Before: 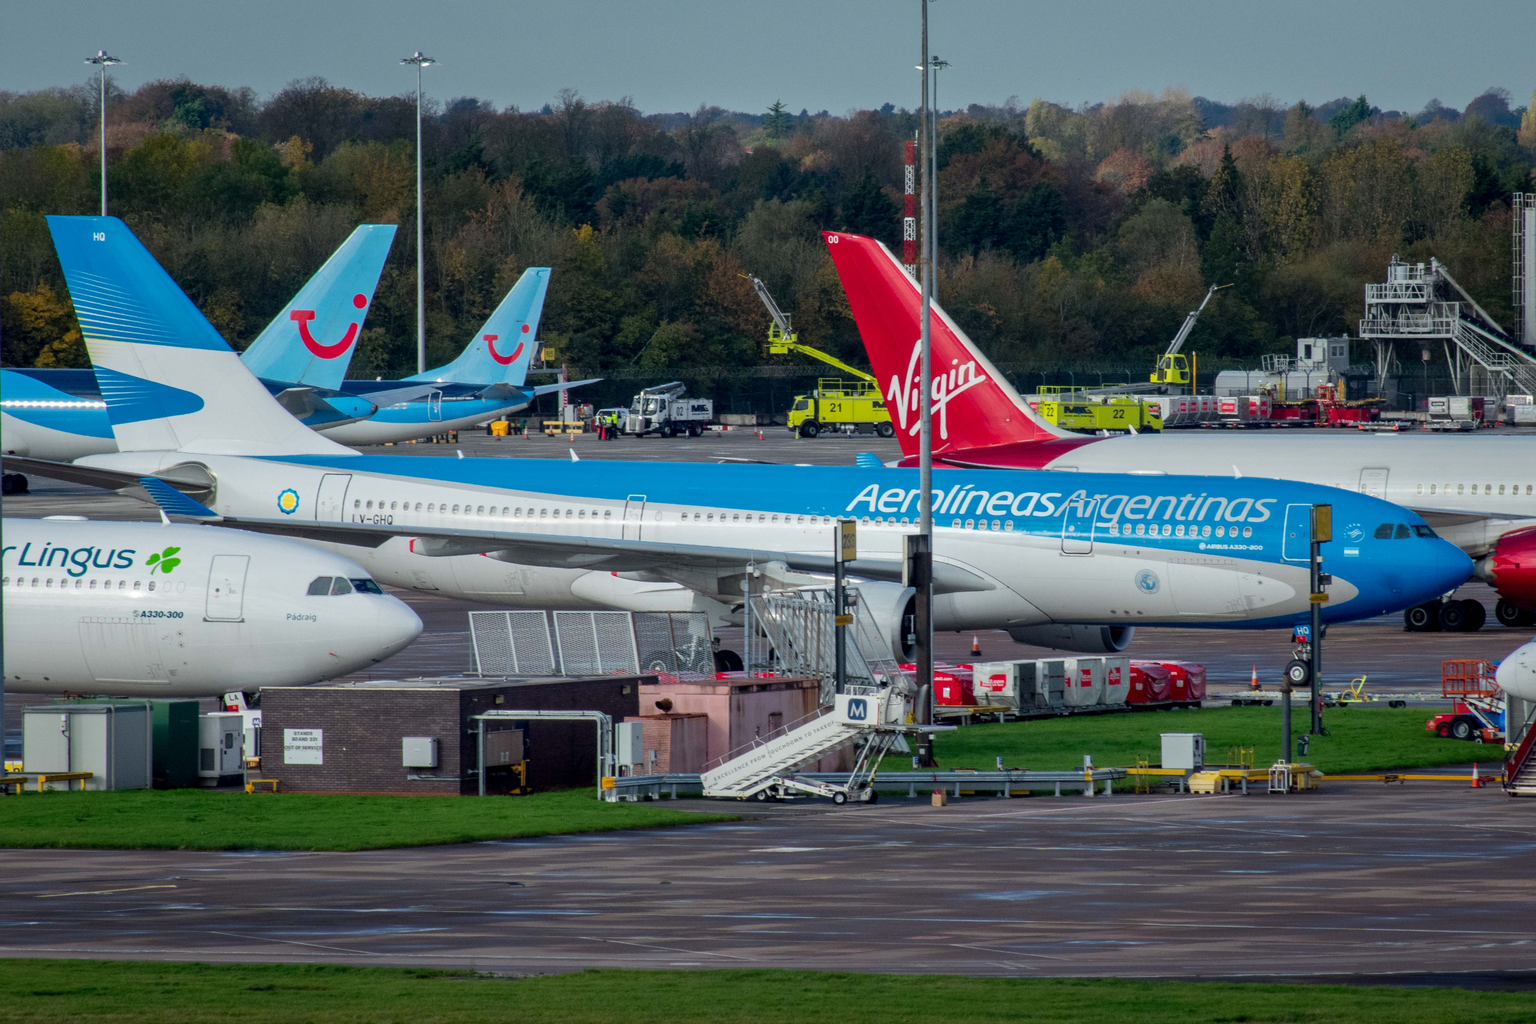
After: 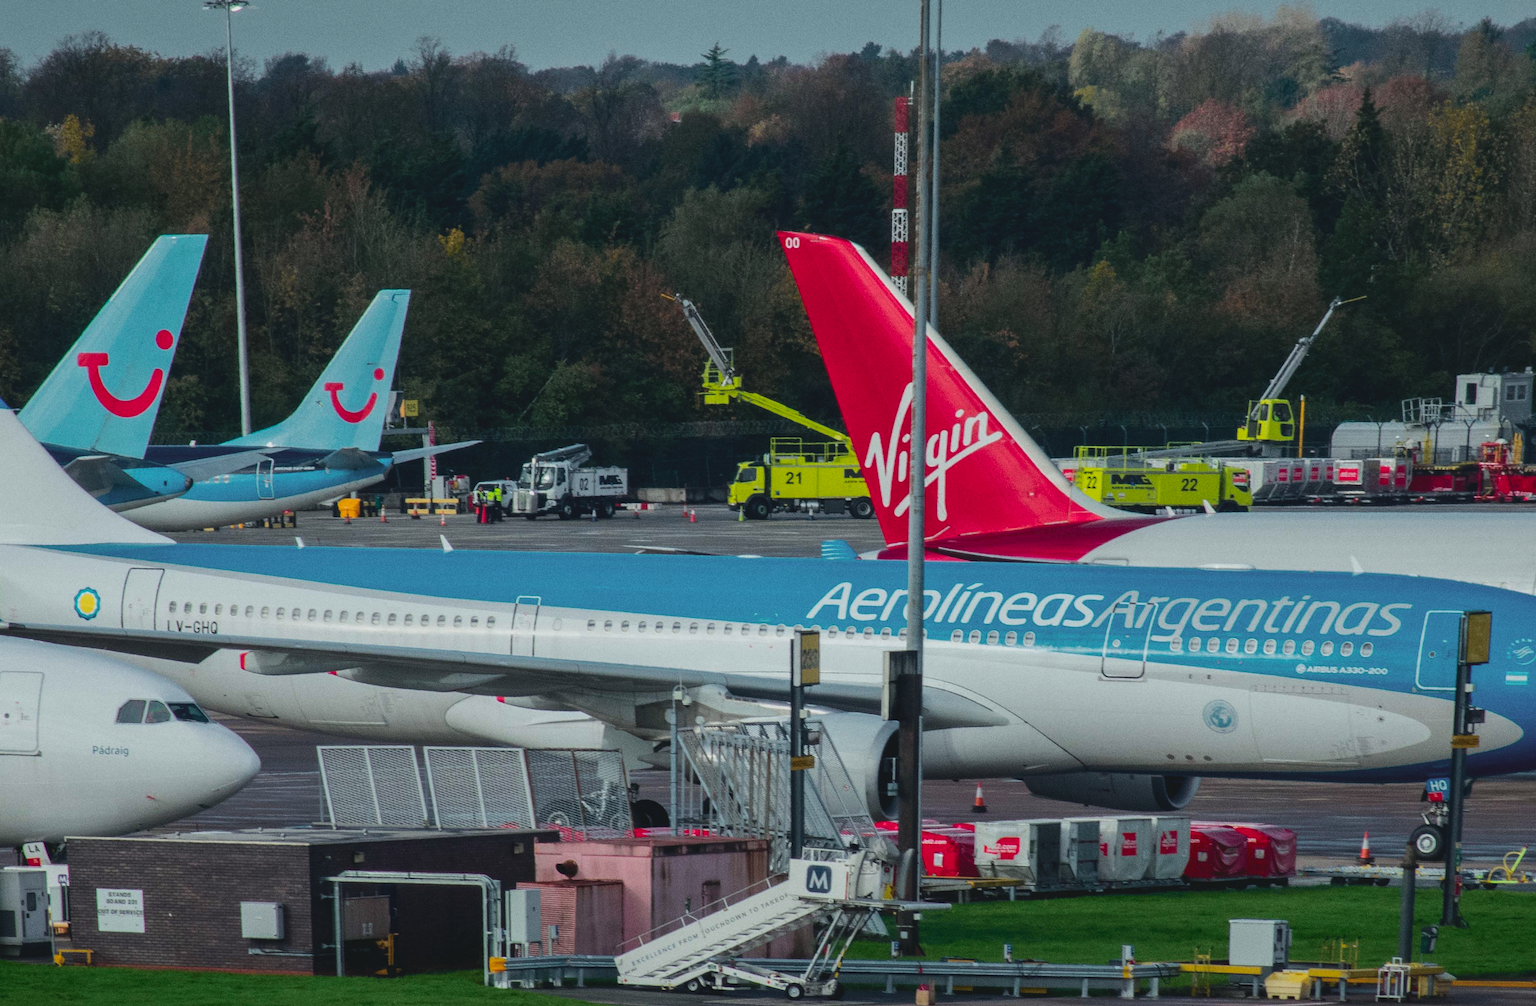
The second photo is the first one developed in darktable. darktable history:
exposure: black level correction -0.015, exposure -0.5 EV, compensate highlight preservation false
crop and rotate: left 10.77%, top 5.1%, right 10.41%, bottom 16.76%
rotate and perspective: rotation 0.062°, lens shift (vertical) 0.115, lens shift (horizontal) -0.133, crop left 0.047, crop right 0.94, crop top 0.061, crop bottom 0.94
tone curve: curves: ch0 [(0, 0.003) (0.056, 0.041) (0.211, 0.187) (0.482, 0.519) (0.836, 0.864) (0.997, 0.984)]; ch1 [(0, 0) (0.276, 0.206) (0.393, 0.364) (0.482, 0.471) (0.506, 0.5) (0.523, 0.523) (0.572, 0.604) (0.635, 0.665) (0.695, 0.759) (1, 1)]; ch2 [(0, 0) (0.438, 0.456) (0.473, 0.47) (0.503, 0.503) (0.536, 0.527) (0.562, 0.584) (0.612, 0.61) (0.679, 0.72) (1, 1)], color space Lab, independent channels, preserve colors none
grain: coarseness 0.09 ISO
